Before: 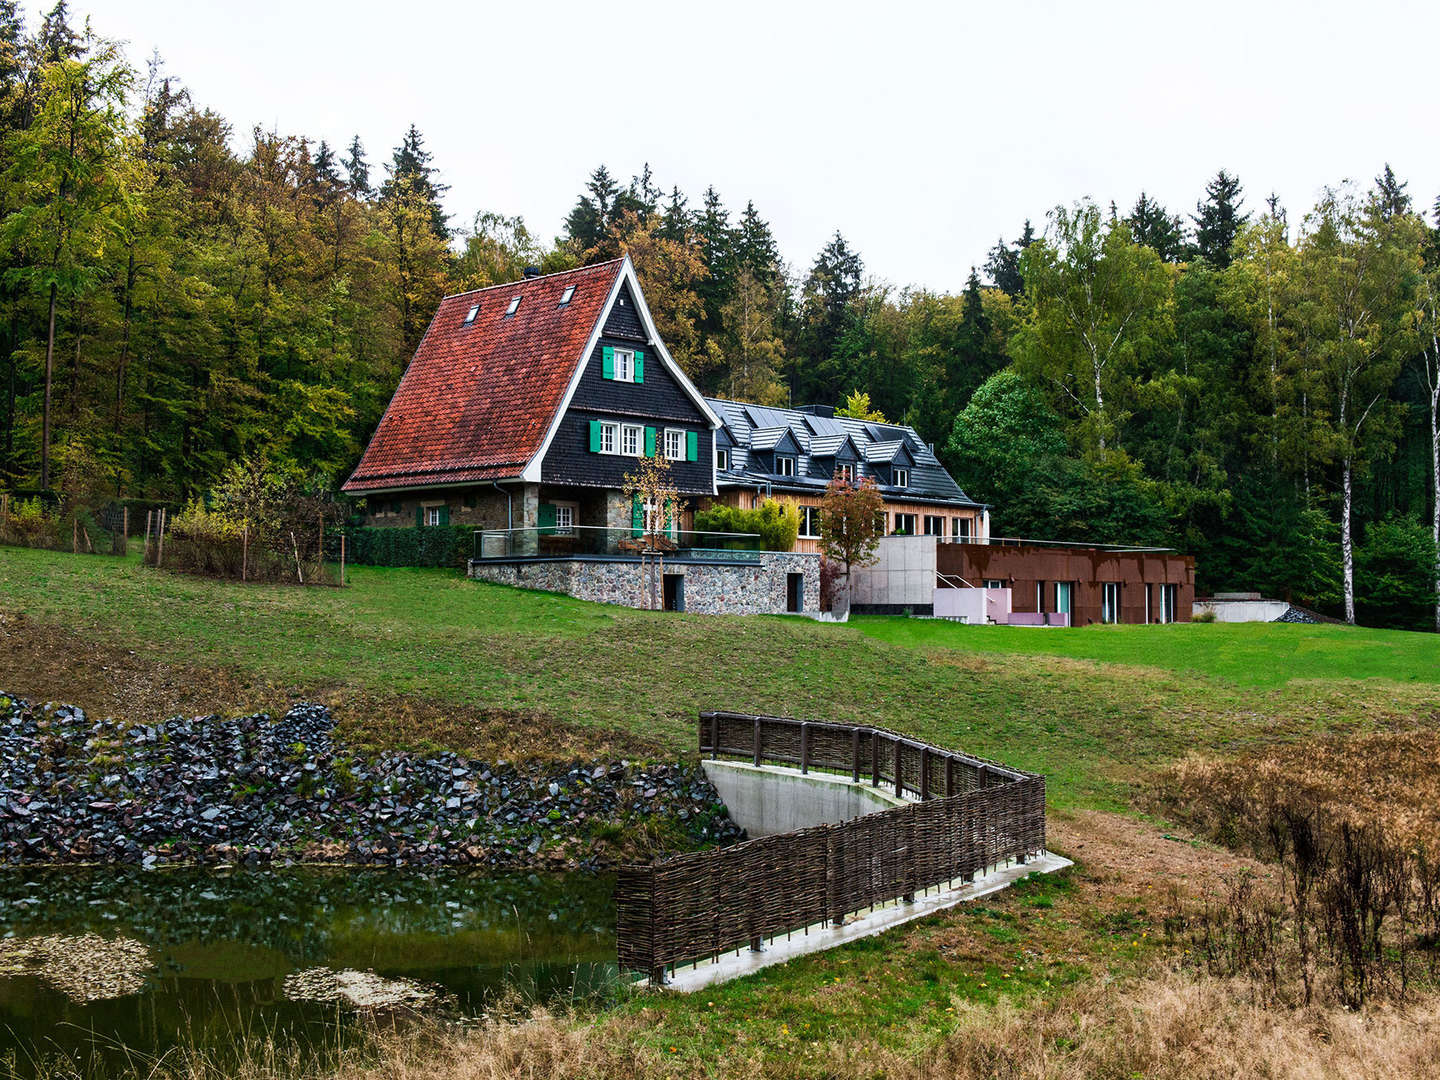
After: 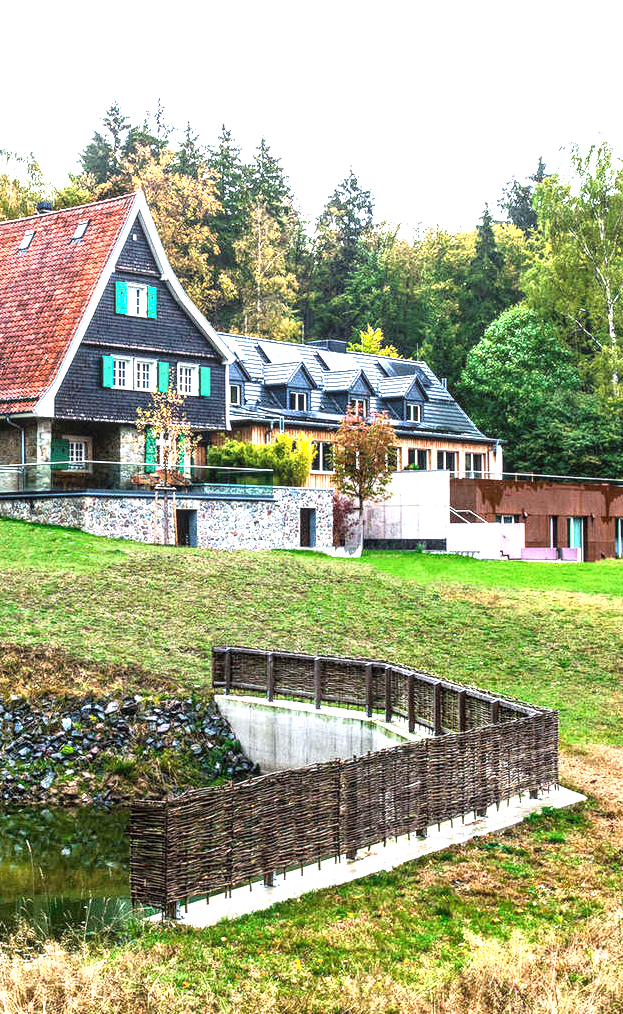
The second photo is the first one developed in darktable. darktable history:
exposure: black level correction 0, exposure 1.443 EV, compensate exposure bias true, compensate highlight preservation false
shadows and highlights: shadows 1.71, highlights 39.54
crop: left 33.868%, top 6.081%, right 22.813%
local contrast: on, module defaults
